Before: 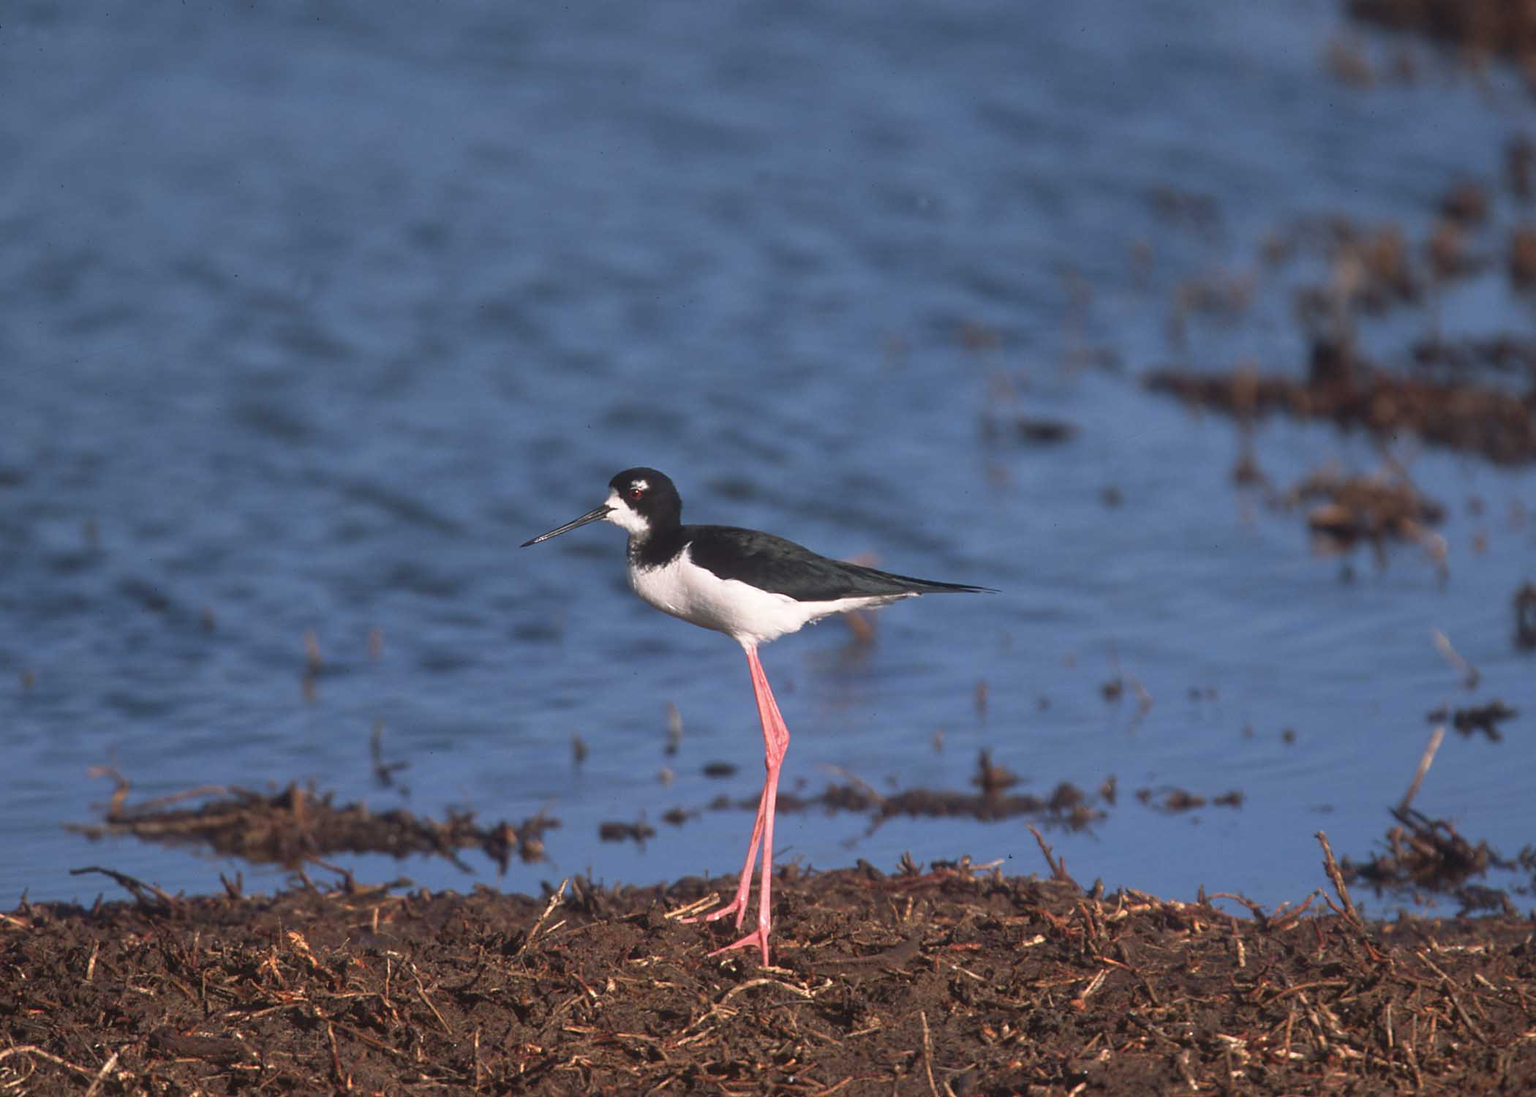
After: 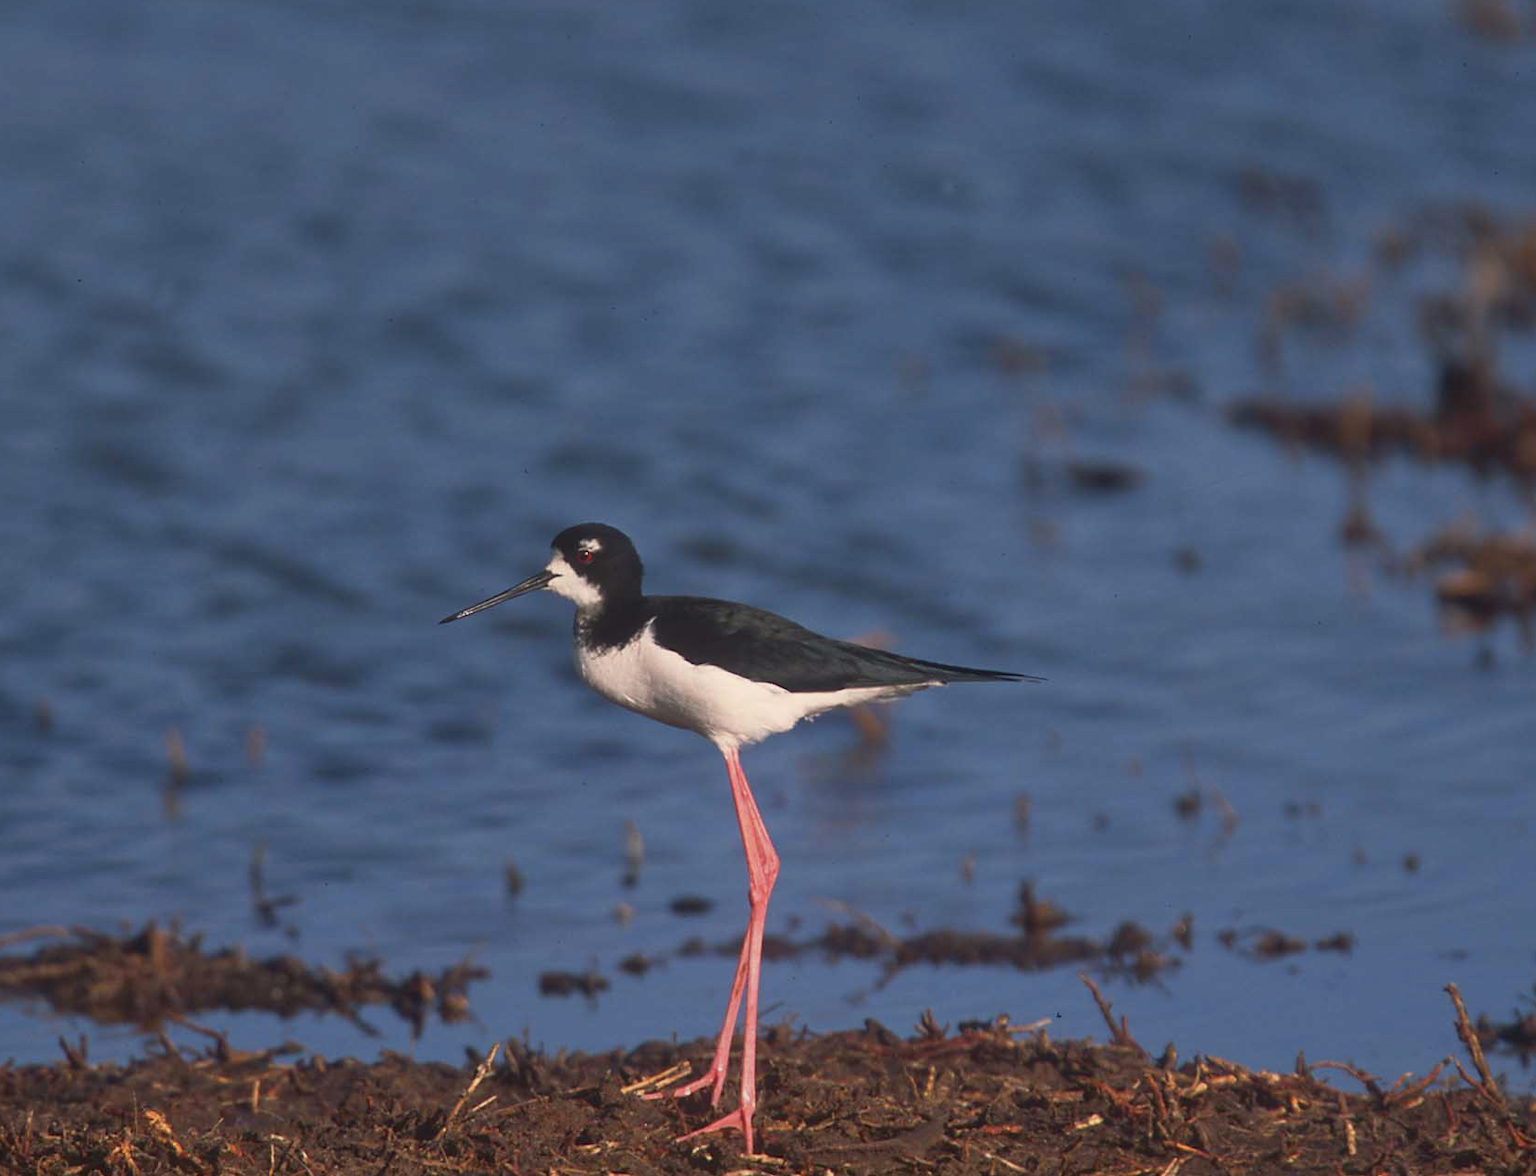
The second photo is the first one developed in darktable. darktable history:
tone equalizer: -8 EV 0.213 EV, -7 EV 0.415 EV, -6 EV 0.426 EV, -5 EV 0.267 EV, -3 EV -0.254 EV, -2 EV -0.394 EV, -1 EV -0.428 EV, +0 EV -0.224 EV
crop: left 11.322%, top 4.974%, right 9.601%, bottom 10.281%
color balance rgb: highlights gain › chroma 3.088%, highlights gain › hue 73.28°, perceptual saturation grading › global saturation 10.221%
